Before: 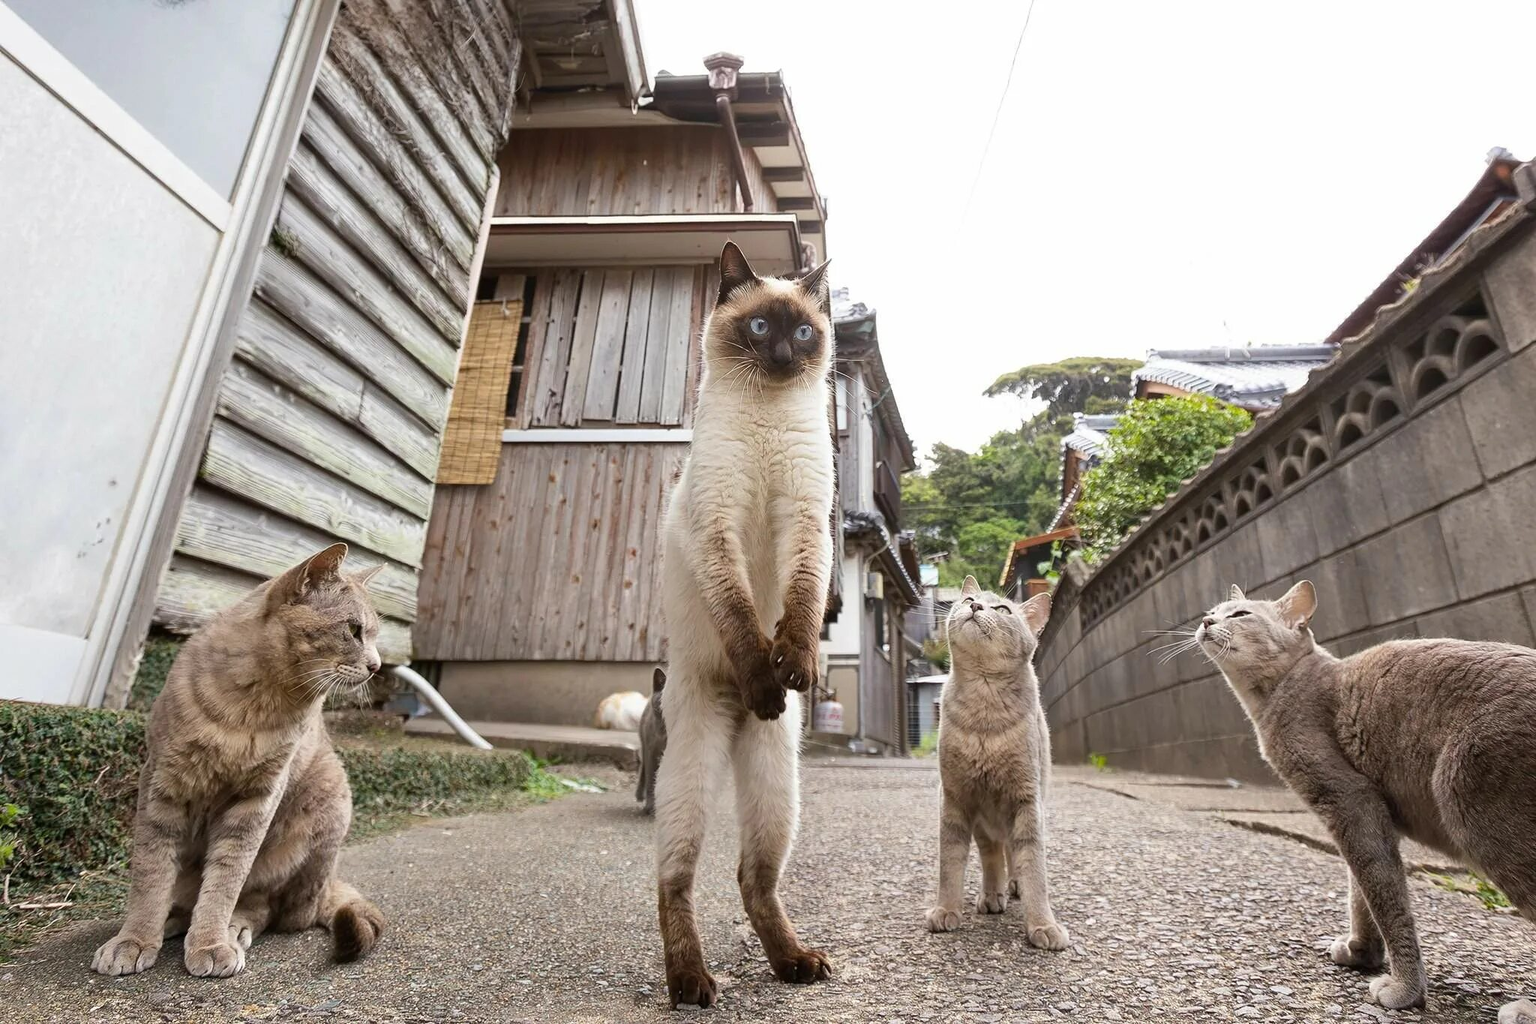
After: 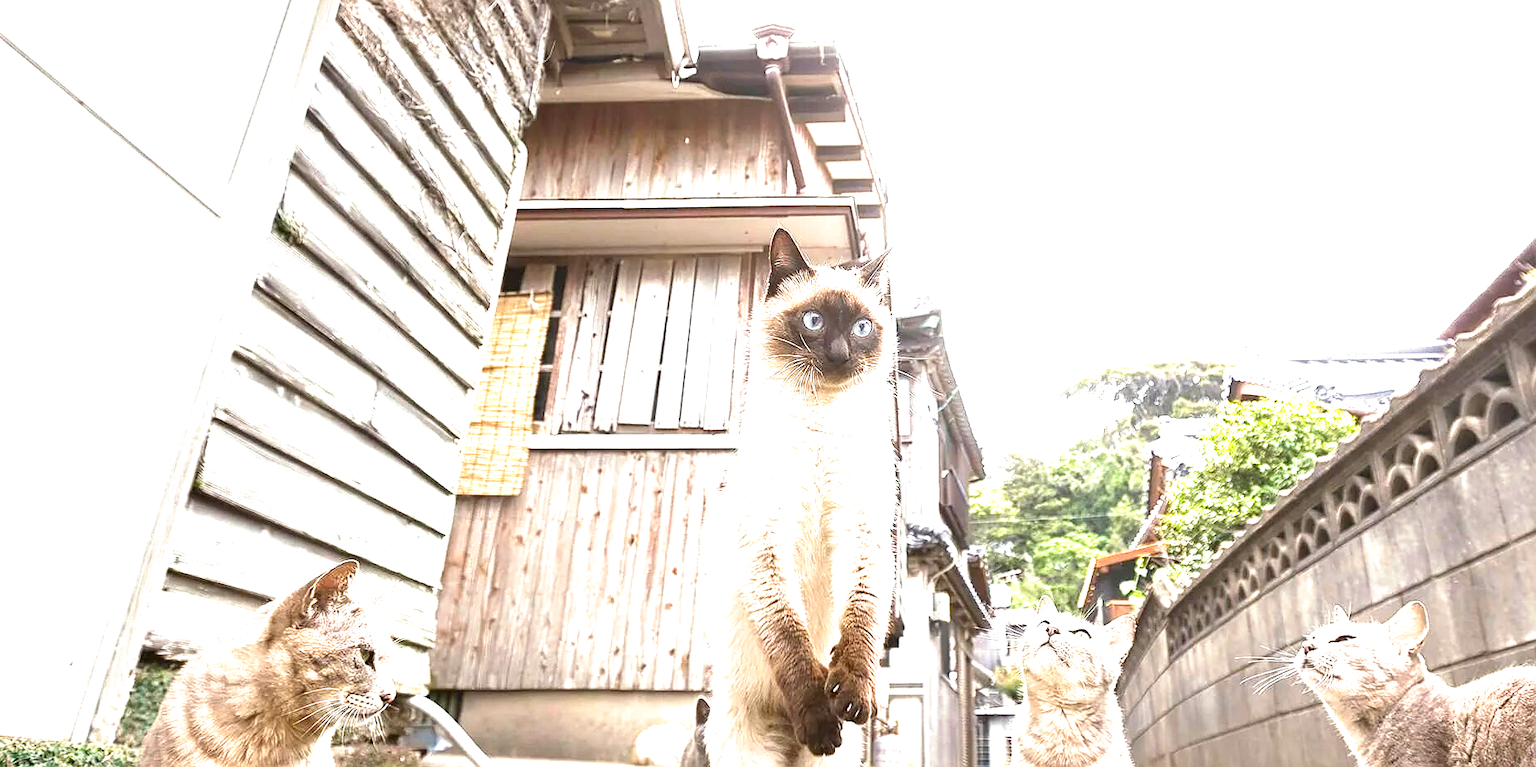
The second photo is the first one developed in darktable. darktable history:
exposure: black level correction 0, exposure 1.9 EV, compensate highlight preservation false
sharpen: radius 1.559, amount 0.373, threshold 1.271
crop: left 1.509%, top 3.452%, right 7.696%, bottom 28.452%
split-toning: shadows › saturation 0.61, highlights › saturation 0.58, balance -28.74, compress 87.36%
